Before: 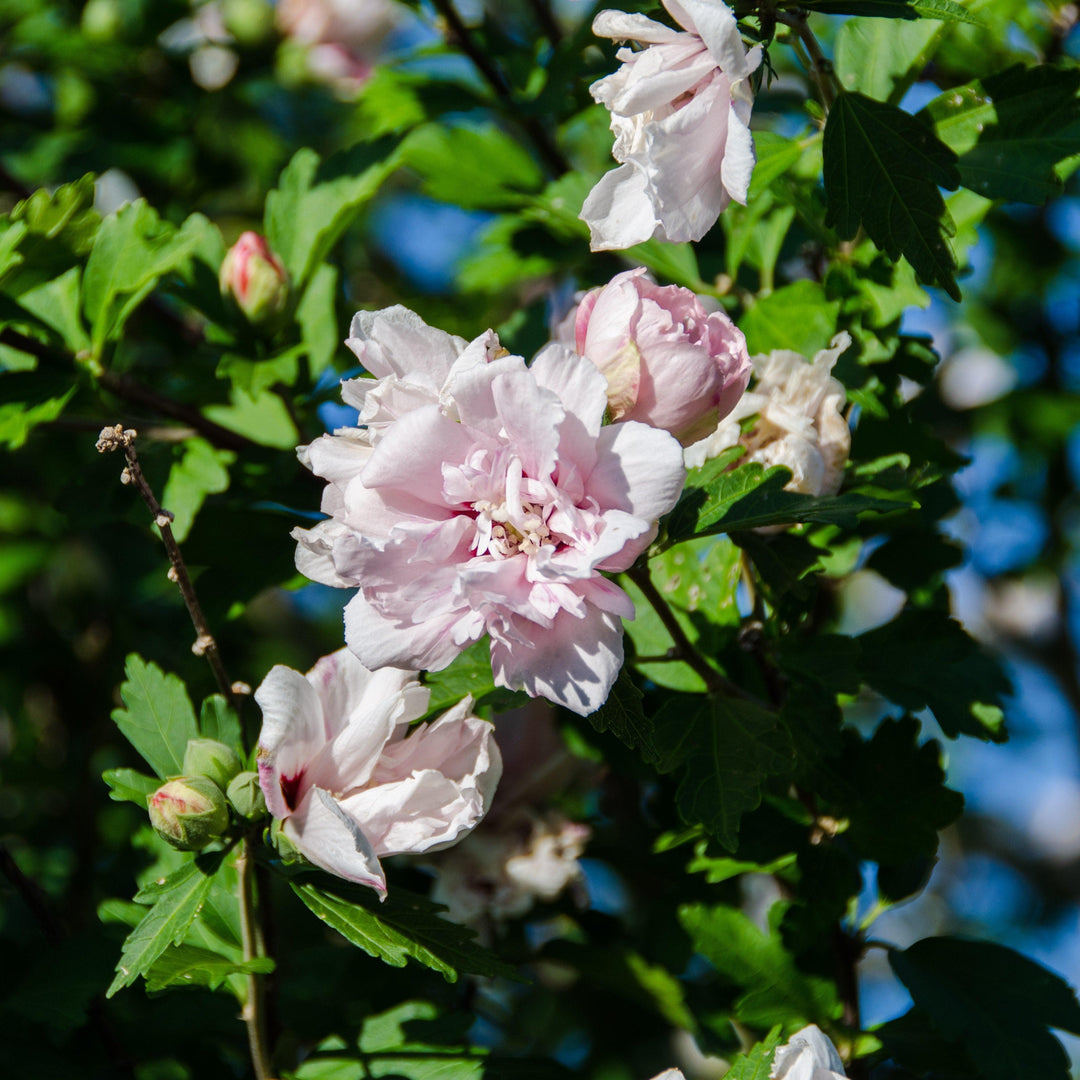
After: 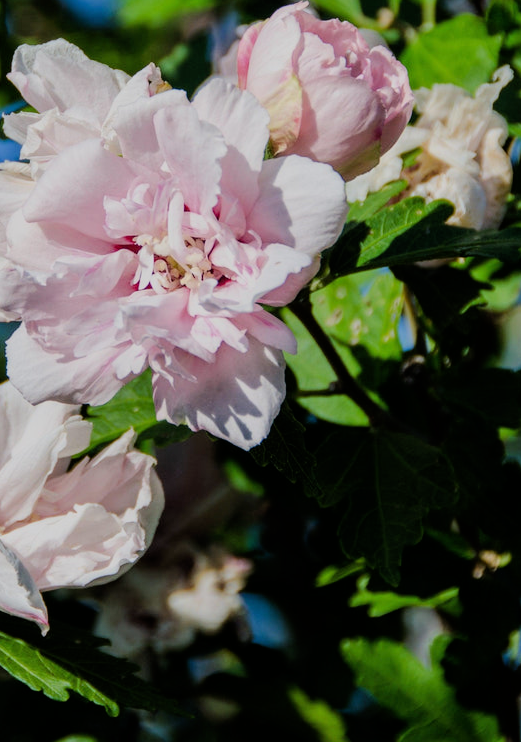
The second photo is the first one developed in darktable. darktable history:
crop: left 31.379%, top 24.658%, right 20.326%, bottom 6.628%
filmic rgb: black relative exposure -7.65 EV, white relative exposure 4.56 EV, hardness 3.61, color science v6 (2022)
